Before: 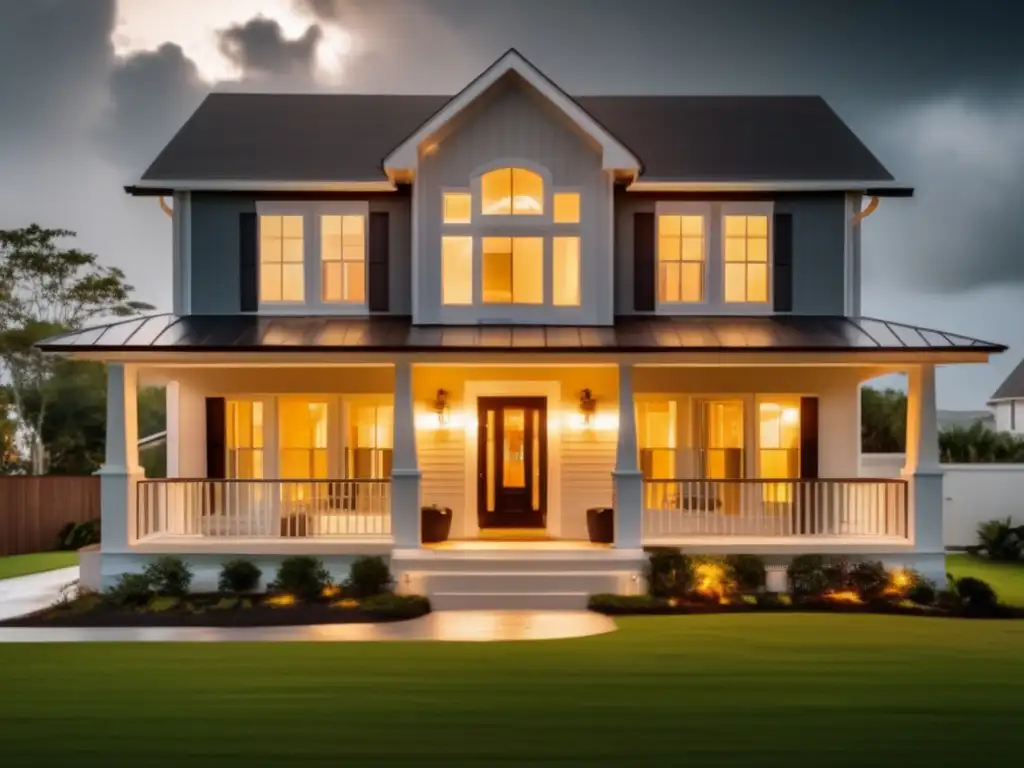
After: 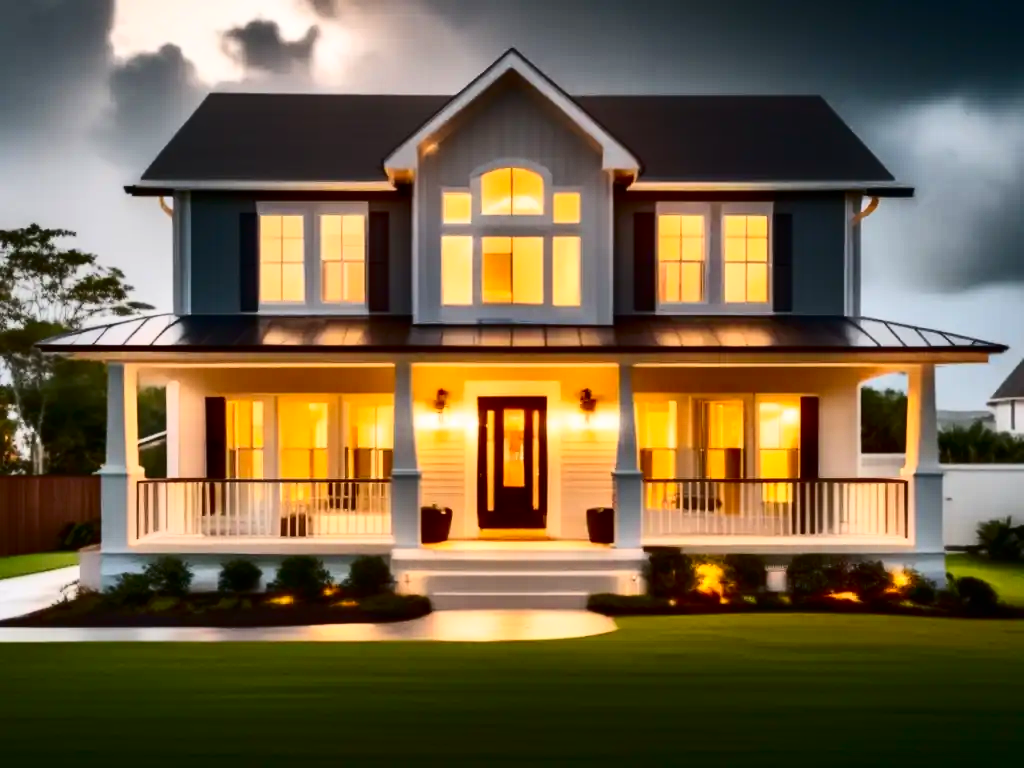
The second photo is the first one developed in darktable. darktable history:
contrast brightness saturation: contrast 0.395, brightness 0.046, saturation 0.255
